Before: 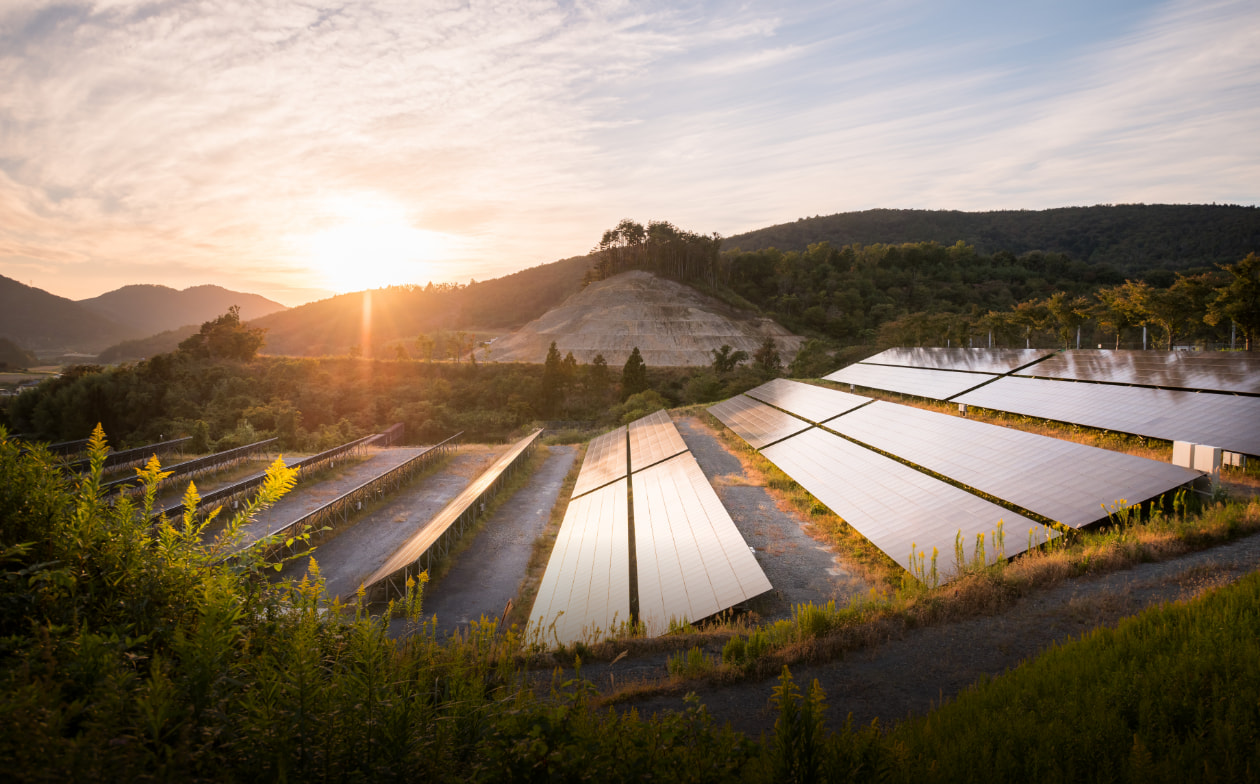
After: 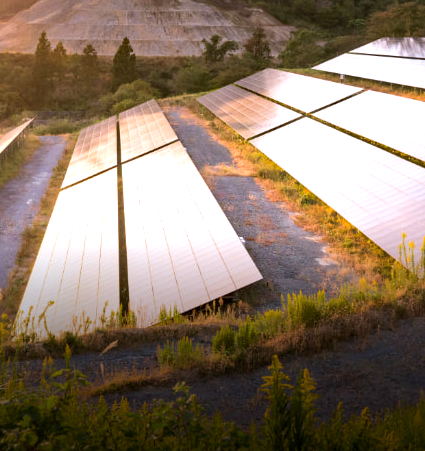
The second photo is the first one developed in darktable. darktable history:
haze removal: compatibility mode true, adaptive false
crop: left 40.534%, top 39.6%, right 25.715%, bottom 2.759%
exposure: black level correction 0.001, exposure 0.5 EV, compensate highlight preservation false
color calibration: illuminant as shot in camera, x 0.358, y 0.373, temperature 4628.91 K
velvia: on, module defaults
